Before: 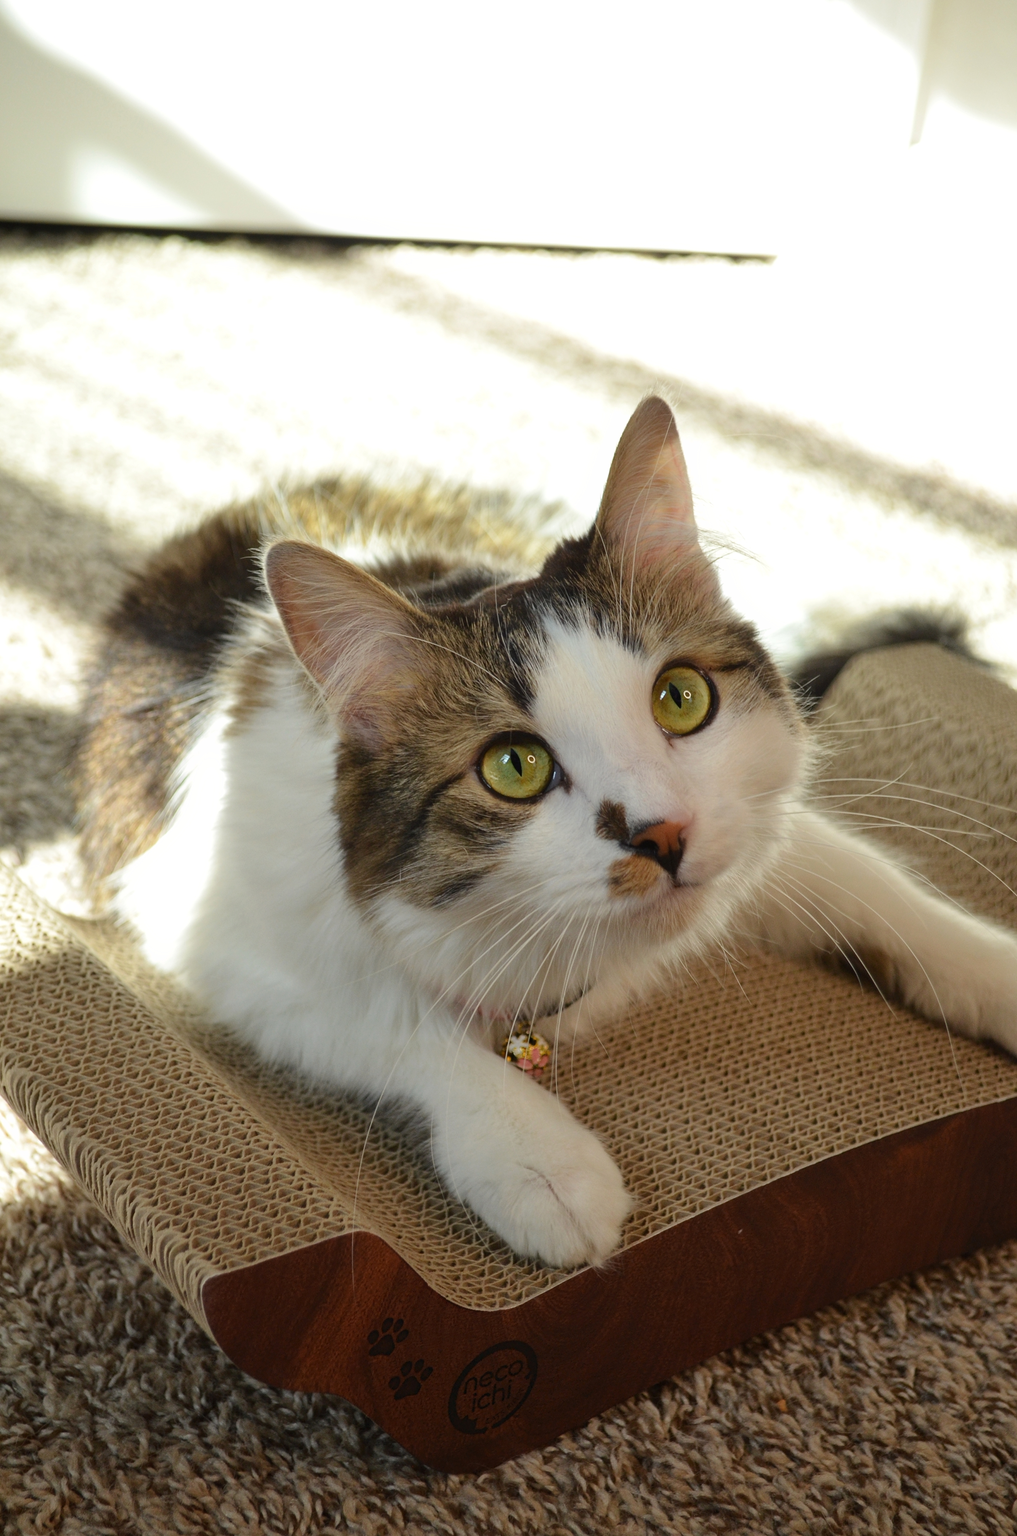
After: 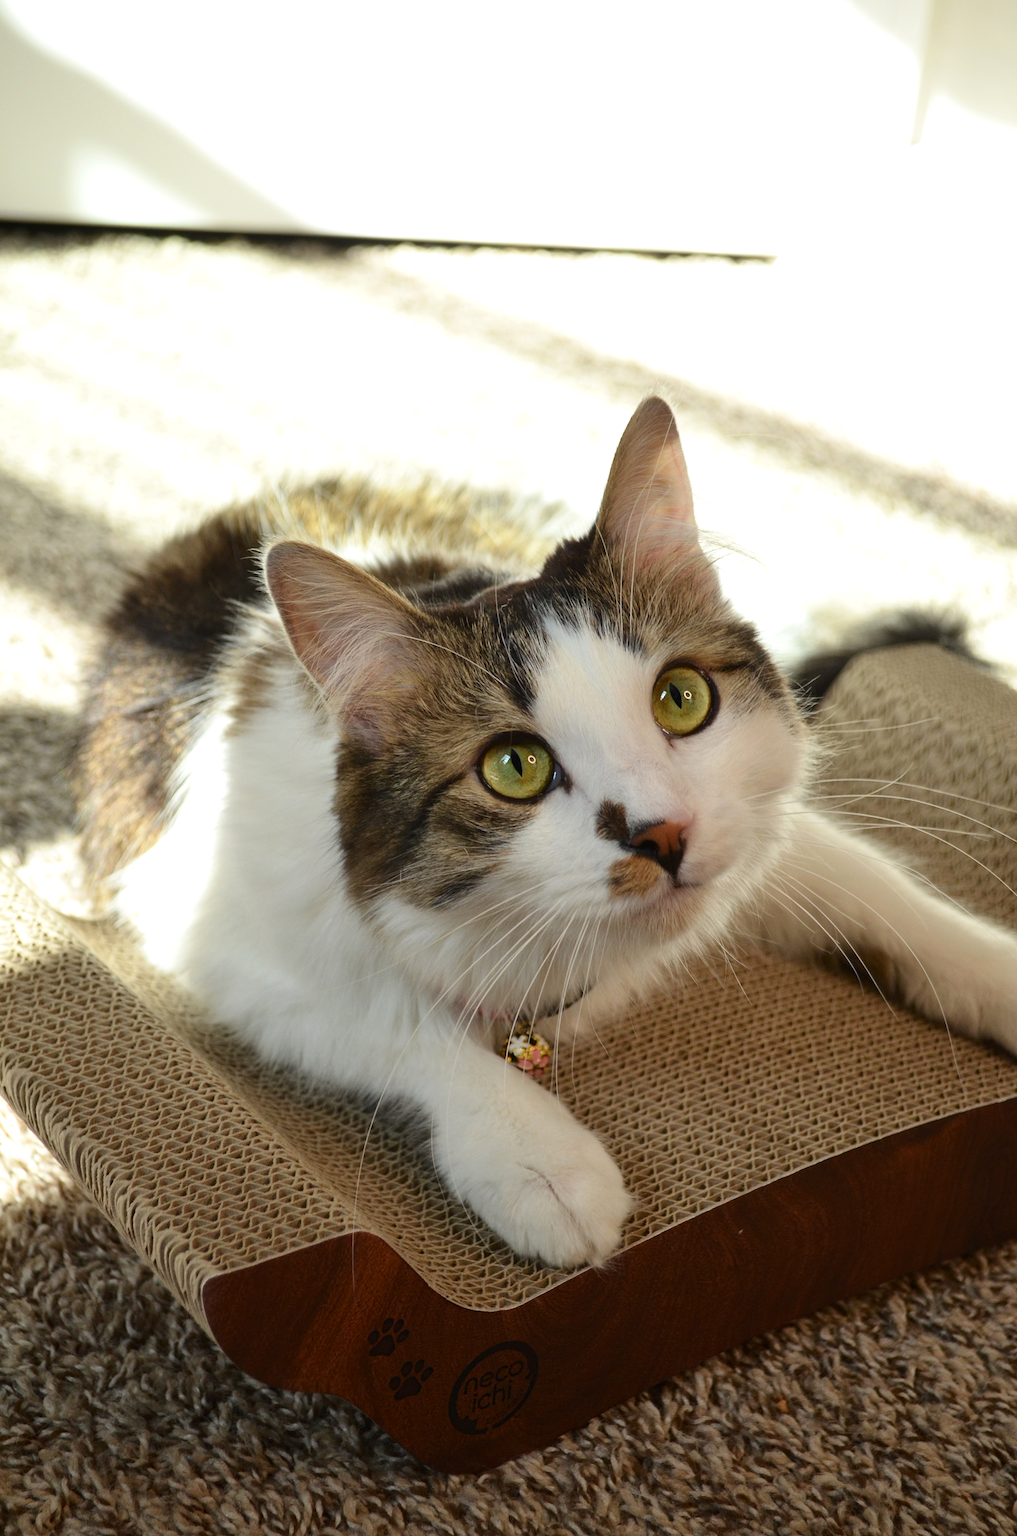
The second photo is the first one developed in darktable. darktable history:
exposure: exposure 0.078 EV, compensate highlight preservation false
contrast brightness saturation: contrast 0.14
